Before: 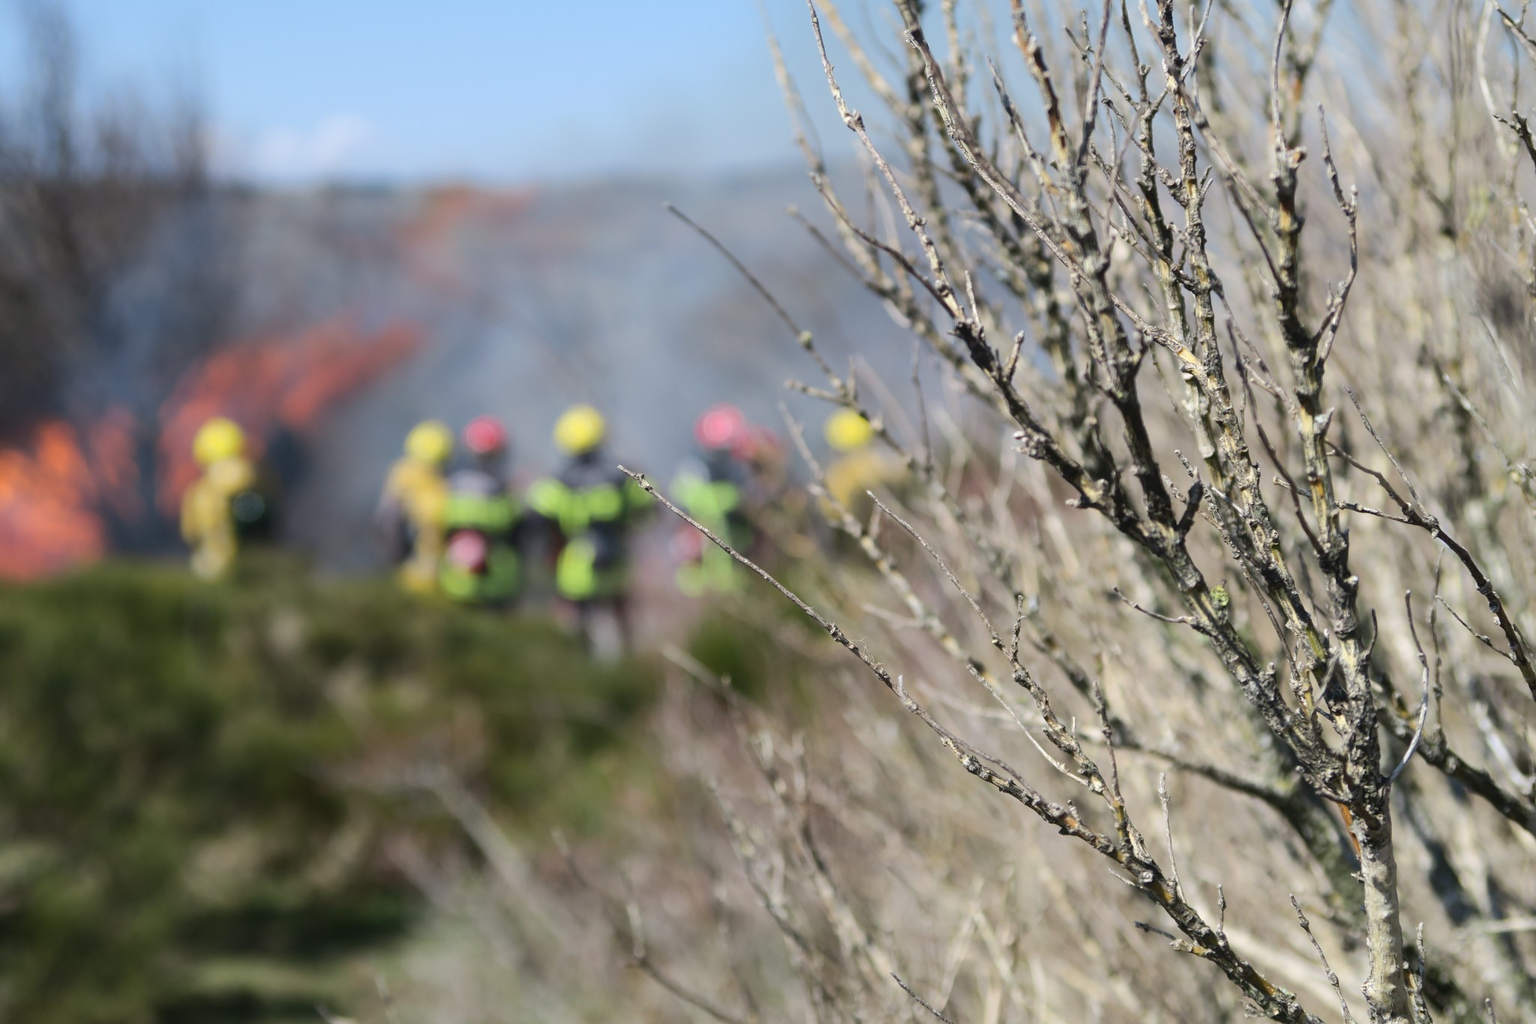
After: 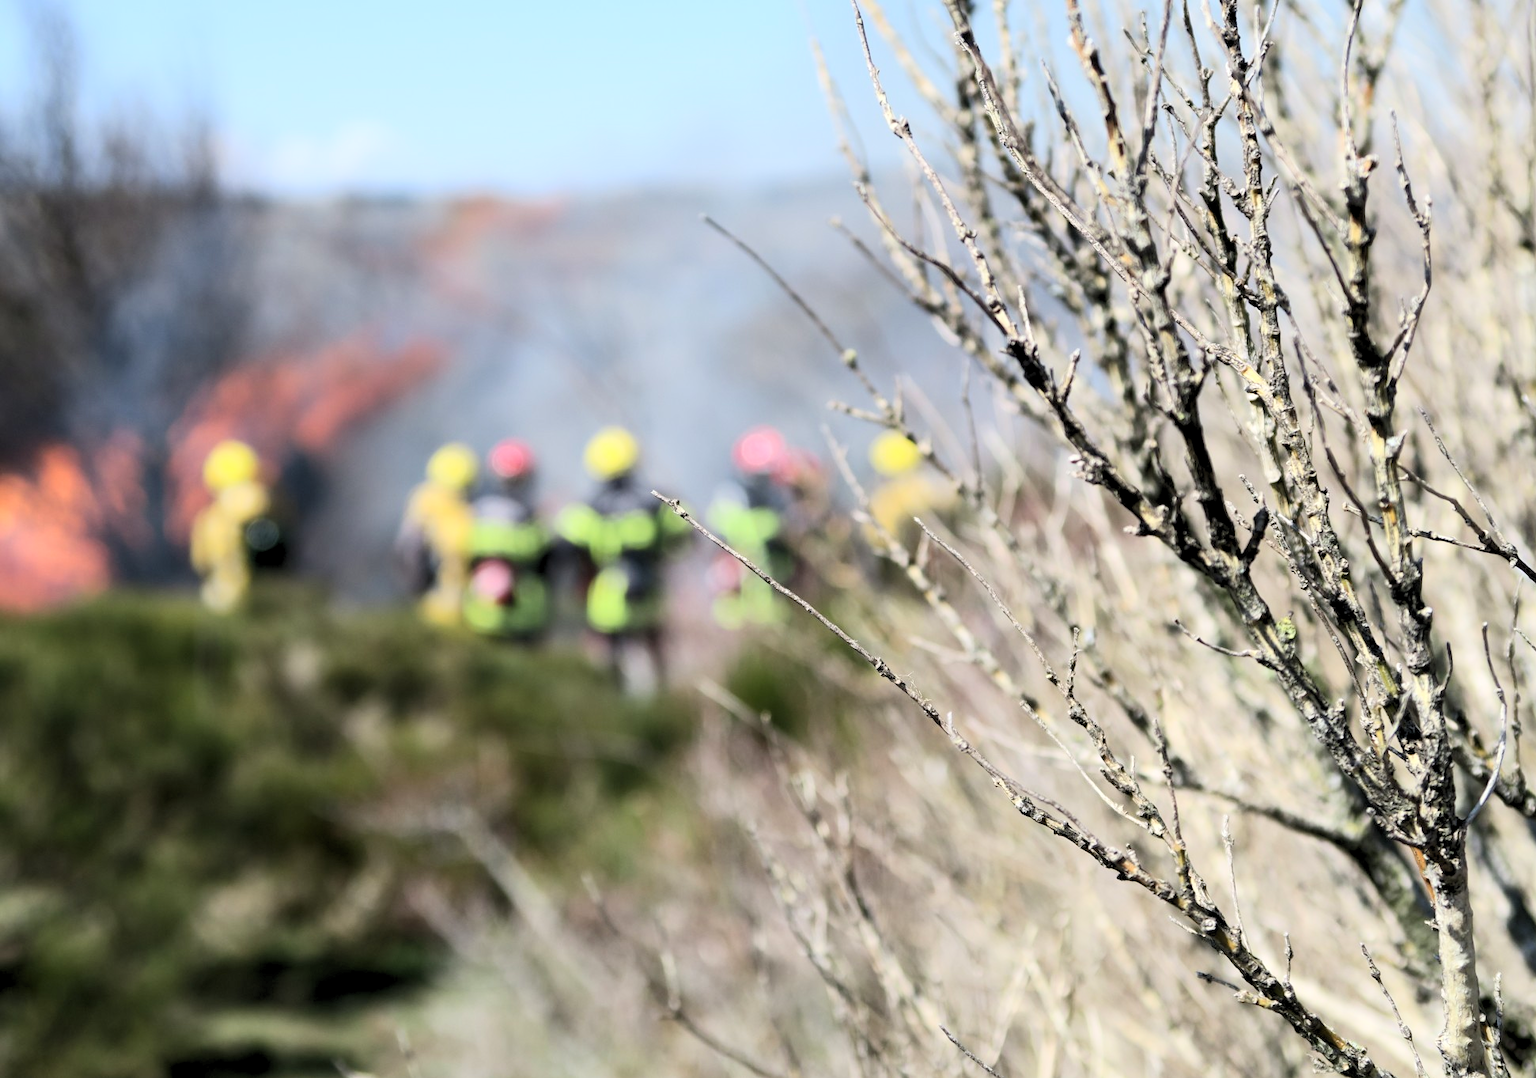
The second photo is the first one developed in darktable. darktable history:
contrast brightness saturation: contrast 0.24, brightness 0.09
rgb levels: levels [[0.013, 0.434, 0.89], [0, 0.5, 1], [0, 0.5, 1]]
crop and rotate: right 5.167%
